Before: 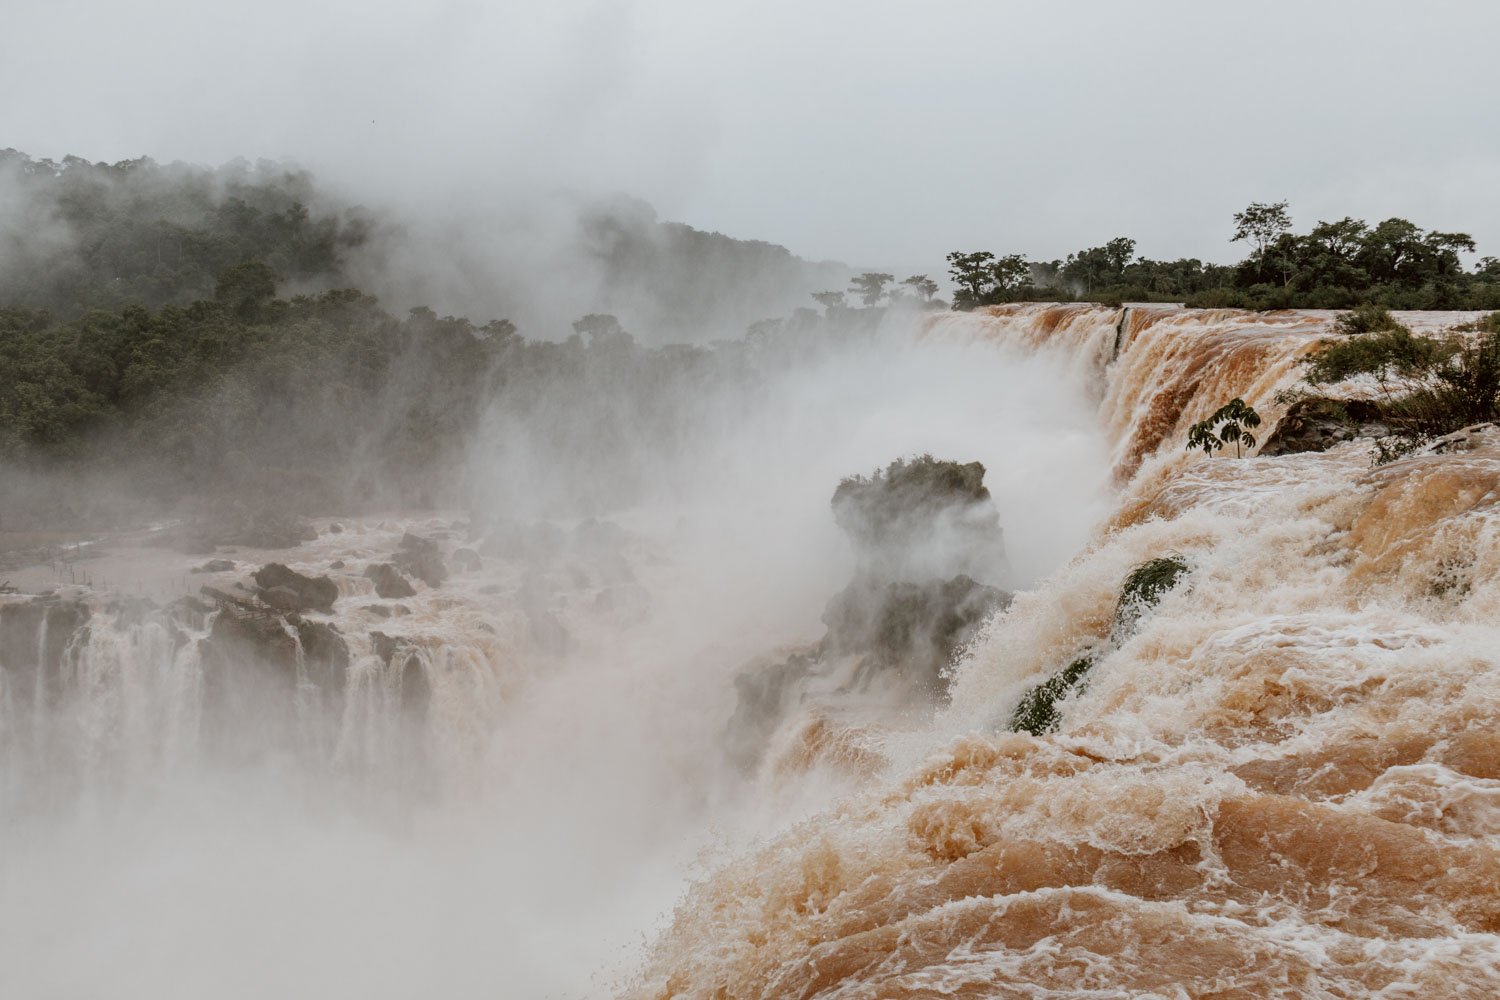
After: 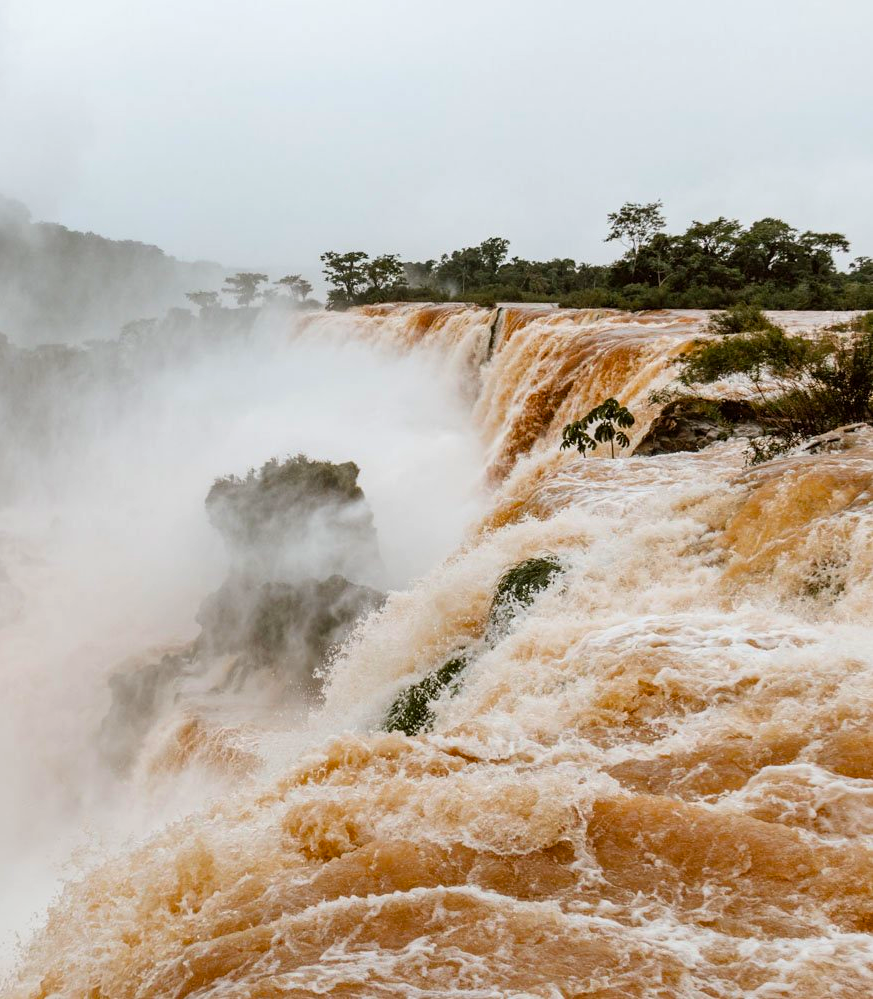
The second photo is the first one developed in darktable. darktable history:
color balance rgb: shadows lift › chroma 0.784%, shadows lift › hue 114.38°, perceptual saturation grading › global saturation 30.023%, global vibrance 15.201%
crop: left 41.791%
levels: mode automatic, levels [0, 0.445, 1]
